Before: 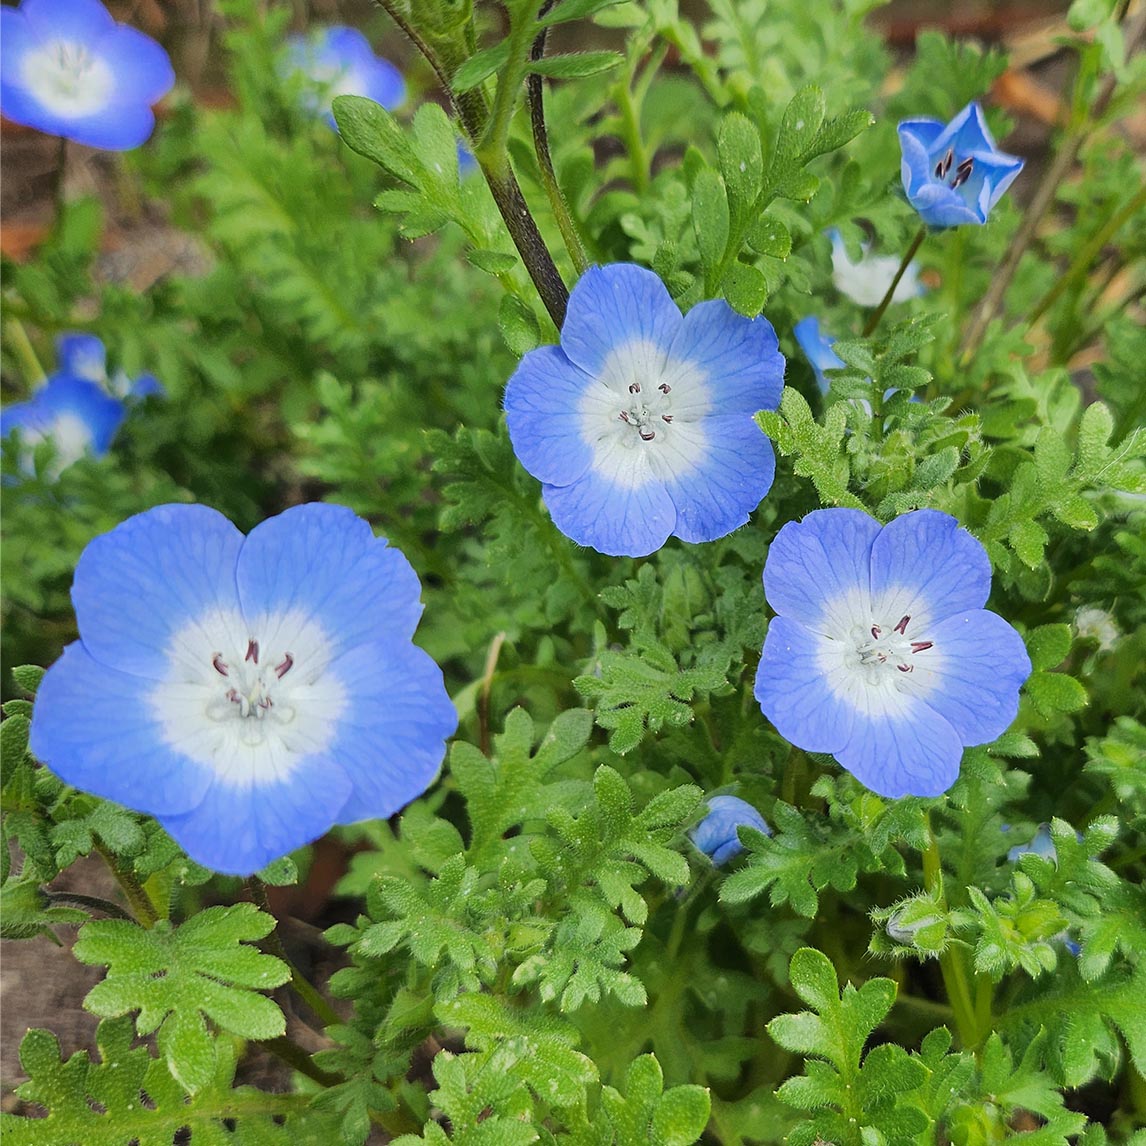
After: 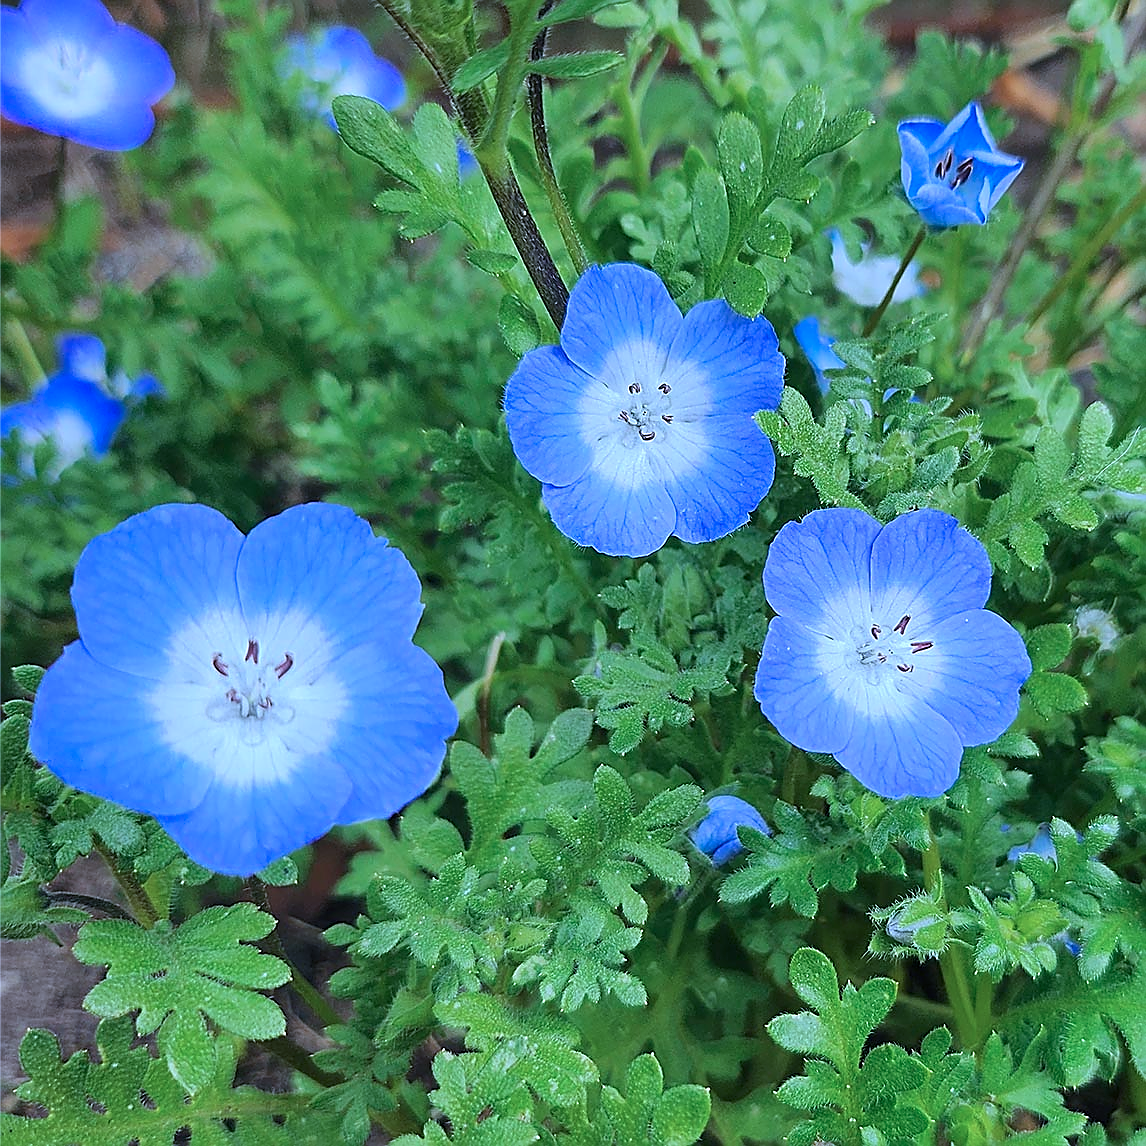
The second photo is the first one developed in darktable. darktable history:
sharpen: radius 1.4, amount 1.25, threshold 0.7
color calibration: illuminant as shot in camera, adaptation linear Bradford (ICC v4), x 0.406, y 0.405, temperature 3570.35 K, saturation algorithm version 1 (2020)
